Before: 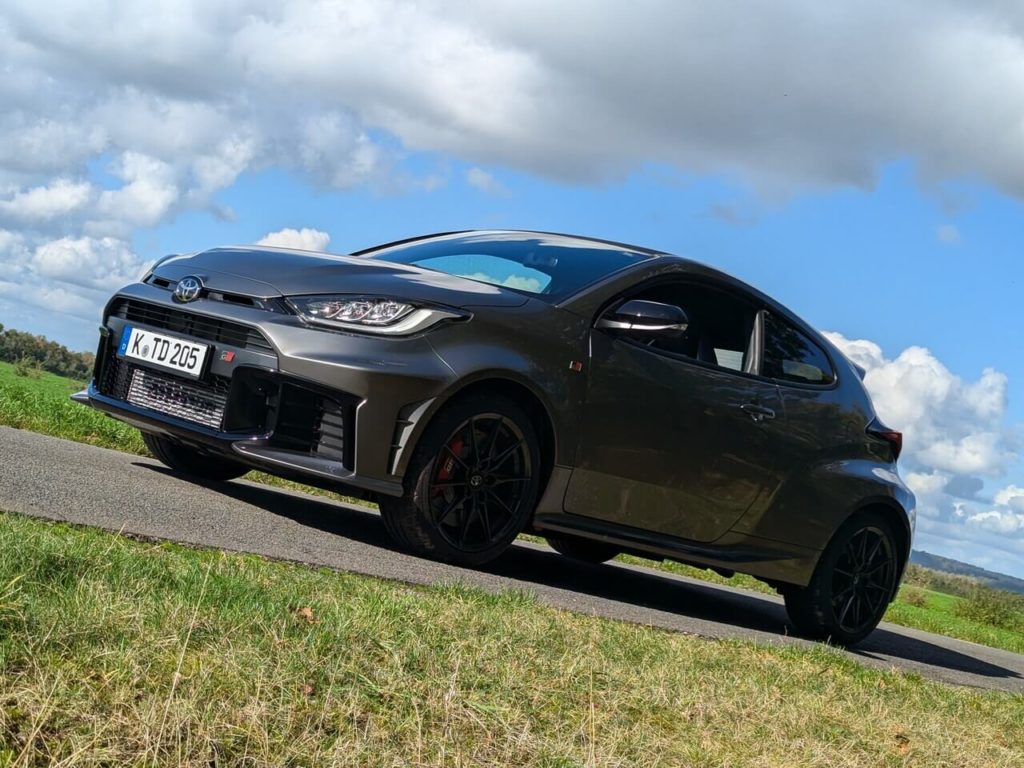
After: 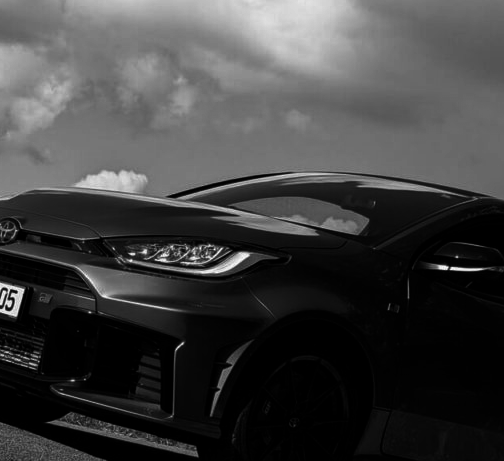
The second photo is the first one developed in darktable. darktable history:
color calibration: illuminant as shot in camera, x 0.379, y 0.396, temperature 4138.76 K
contrast brightness saturation: contrast -0.03, brightness -0.59, saturation -1
crop: left 17.835%, top 7.675%, right 32.881%, bottom 32.213%
